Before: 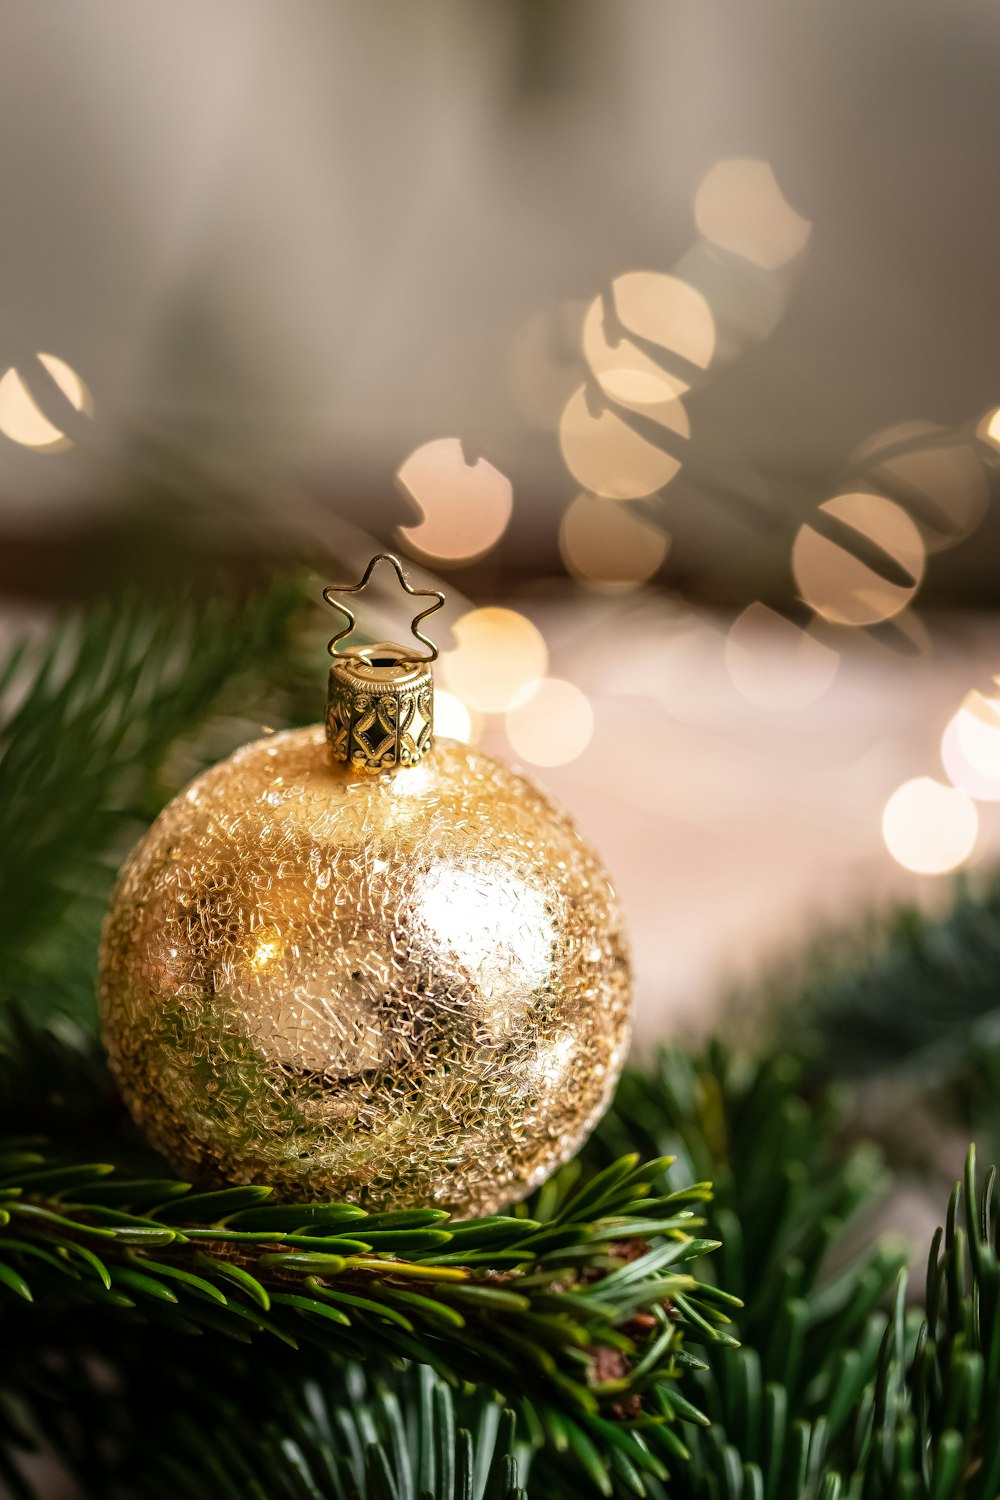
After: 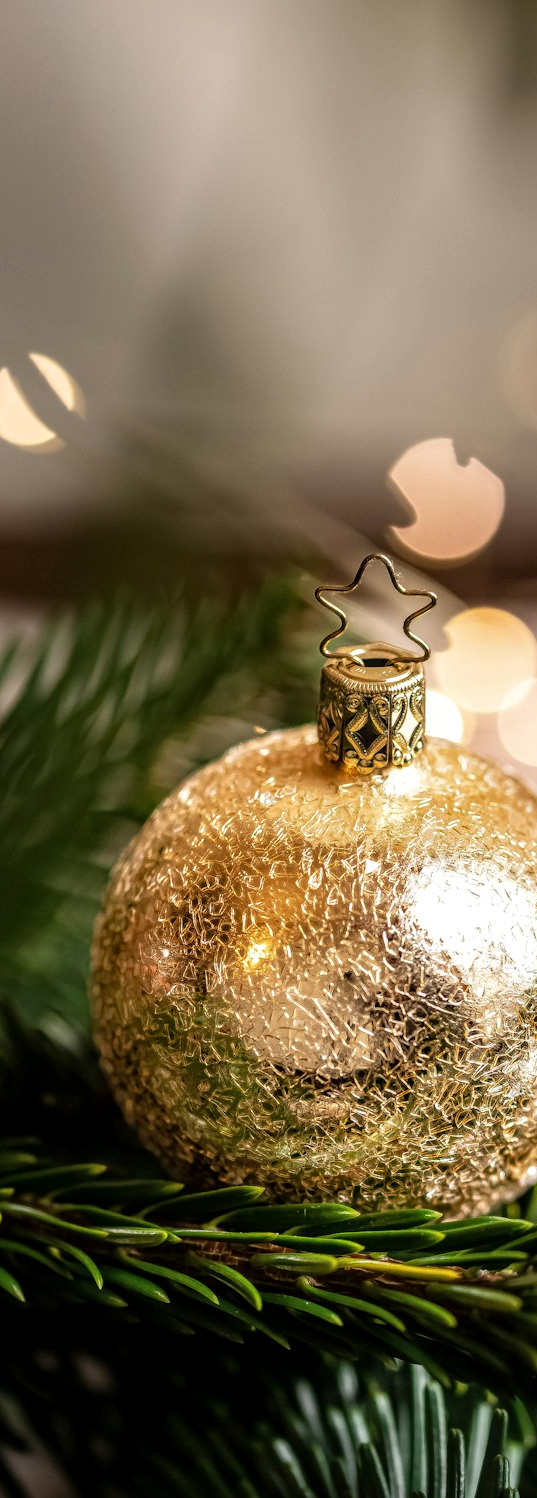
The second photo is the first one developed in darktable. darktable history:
local contrast: on, module defaults
crop: left 0.847%, right 45.389%, bottom 0.089%
